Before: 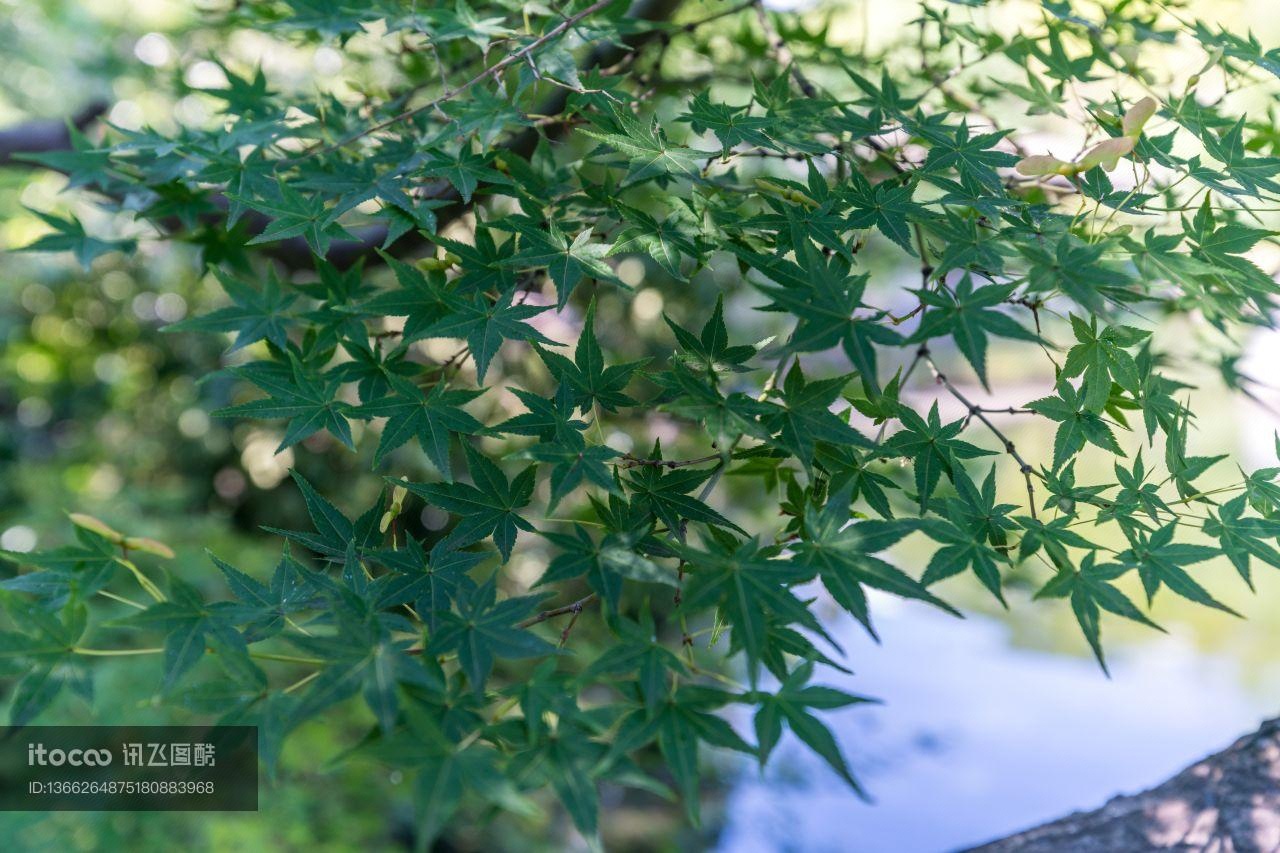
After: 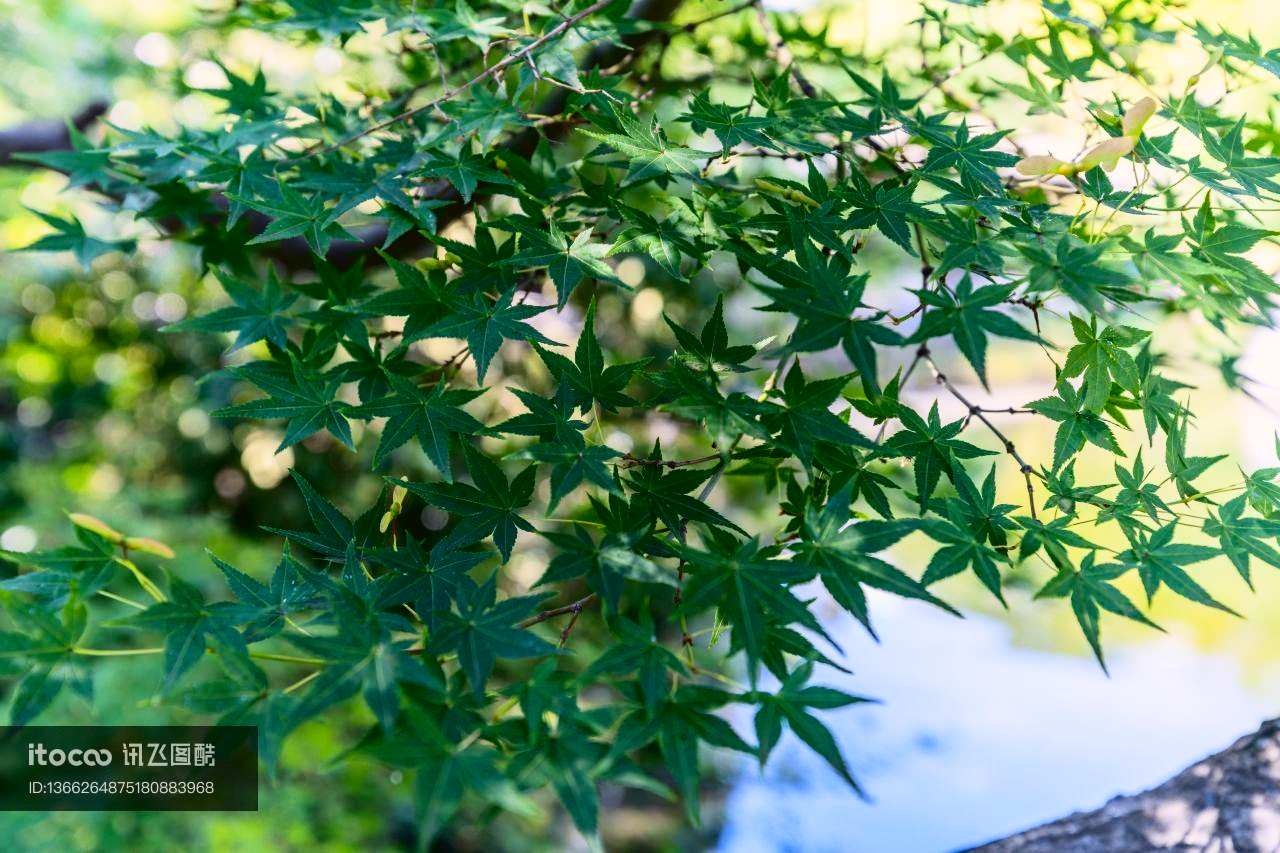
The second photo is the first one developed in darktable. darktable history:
exposure: black level correction 0.002, exposure -0.1 EV, compensate highlight preservation false
tone curve: curves: ch0 [(0.003, 0.023) (0.071, 0.052) (0.236, 0.197) (0.466, 0.557) (0.631, 0.764) (0.806, 0.906) (1, 1)]; ch1 [(0, 0) (0.262, 0.227) (0.417, 0.386) (0.469, 0.467) (0.502, 0.51) (0.528, 0.521) (0.573, 0.555) (0.605, 0.621) (0.644, 0.671) (0.686, 0.728) (0.994, 0.987)]; ch2 [(0, 0) (0.262, 0.188) (0.385, 0.353) (0.427, 0.424) (0.495, 0.502) (0.531, 0.555) (0.583, 0.632) (0.644, 0.748) (1, 1)], color space Lab, independent channels, preserve colors none
